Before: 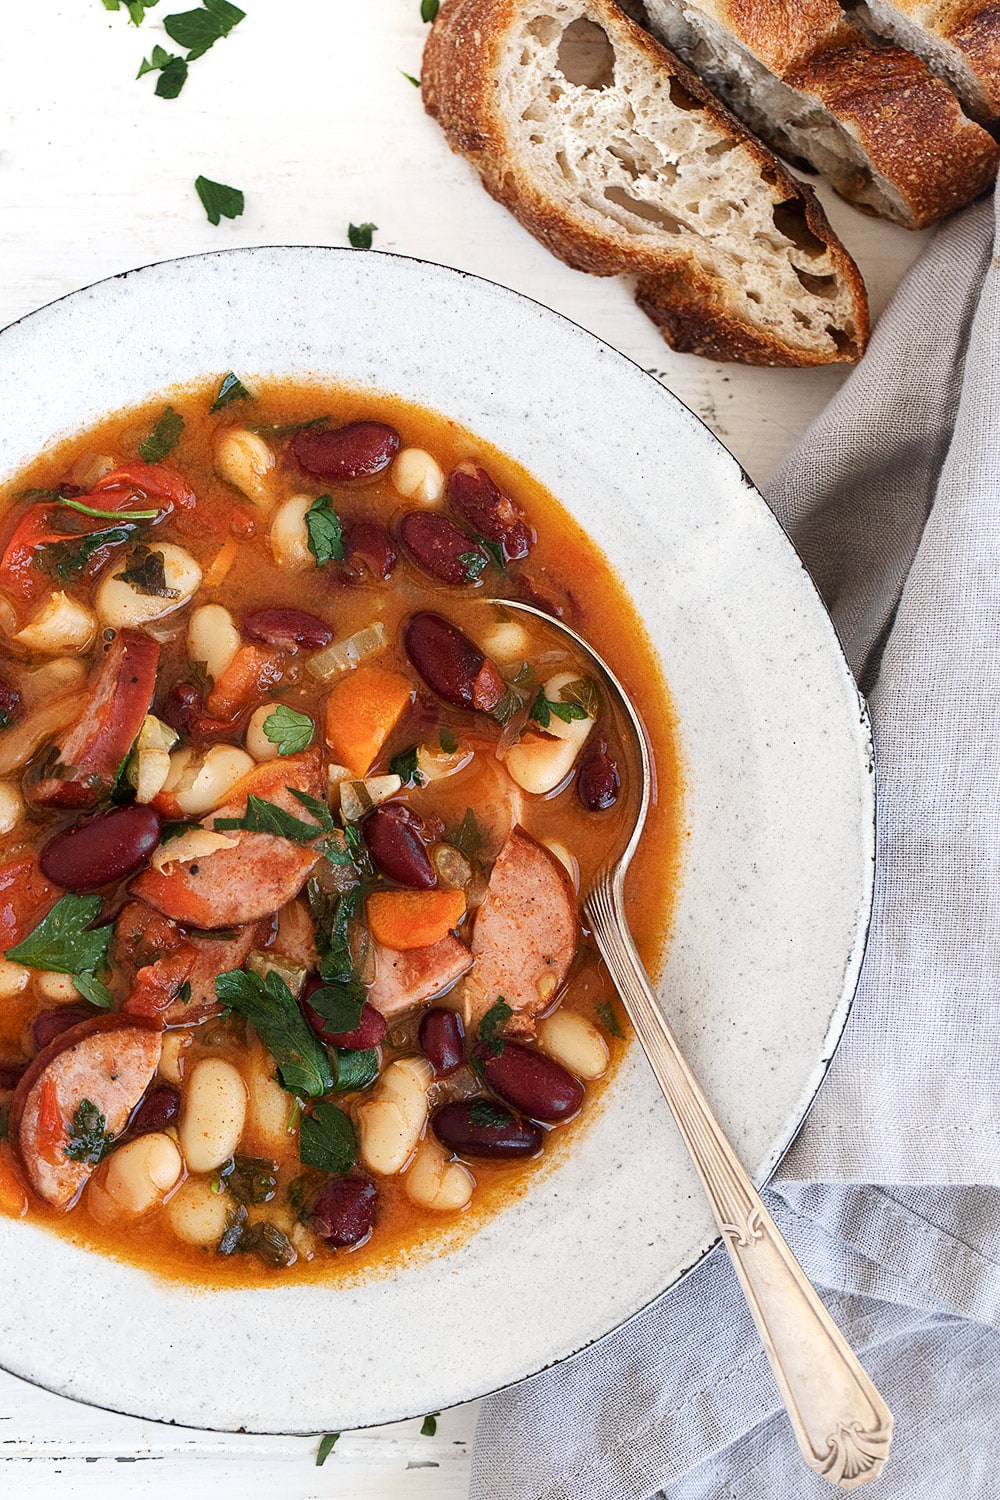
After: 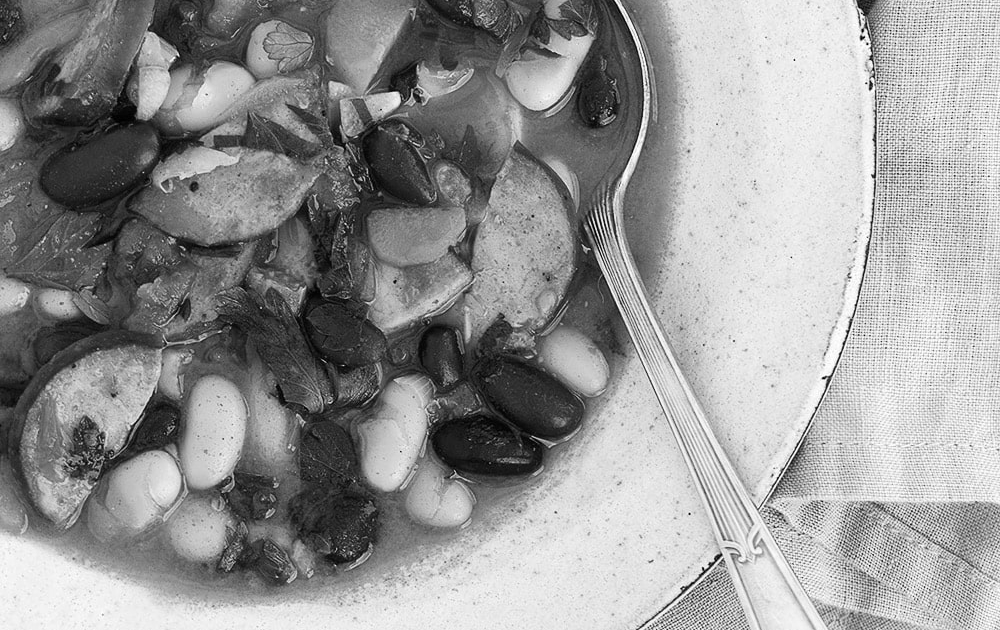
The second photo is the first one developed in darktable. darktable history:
velvia: strength 45%
color balance rgb: linear chroma grading › global chroma 15%, perceptual saturation grading › global saturation 30%
color contrast: green-magenta contrast 0, blue-yellow contrast 0
crop: top 45.551%, bottom 12.262%
